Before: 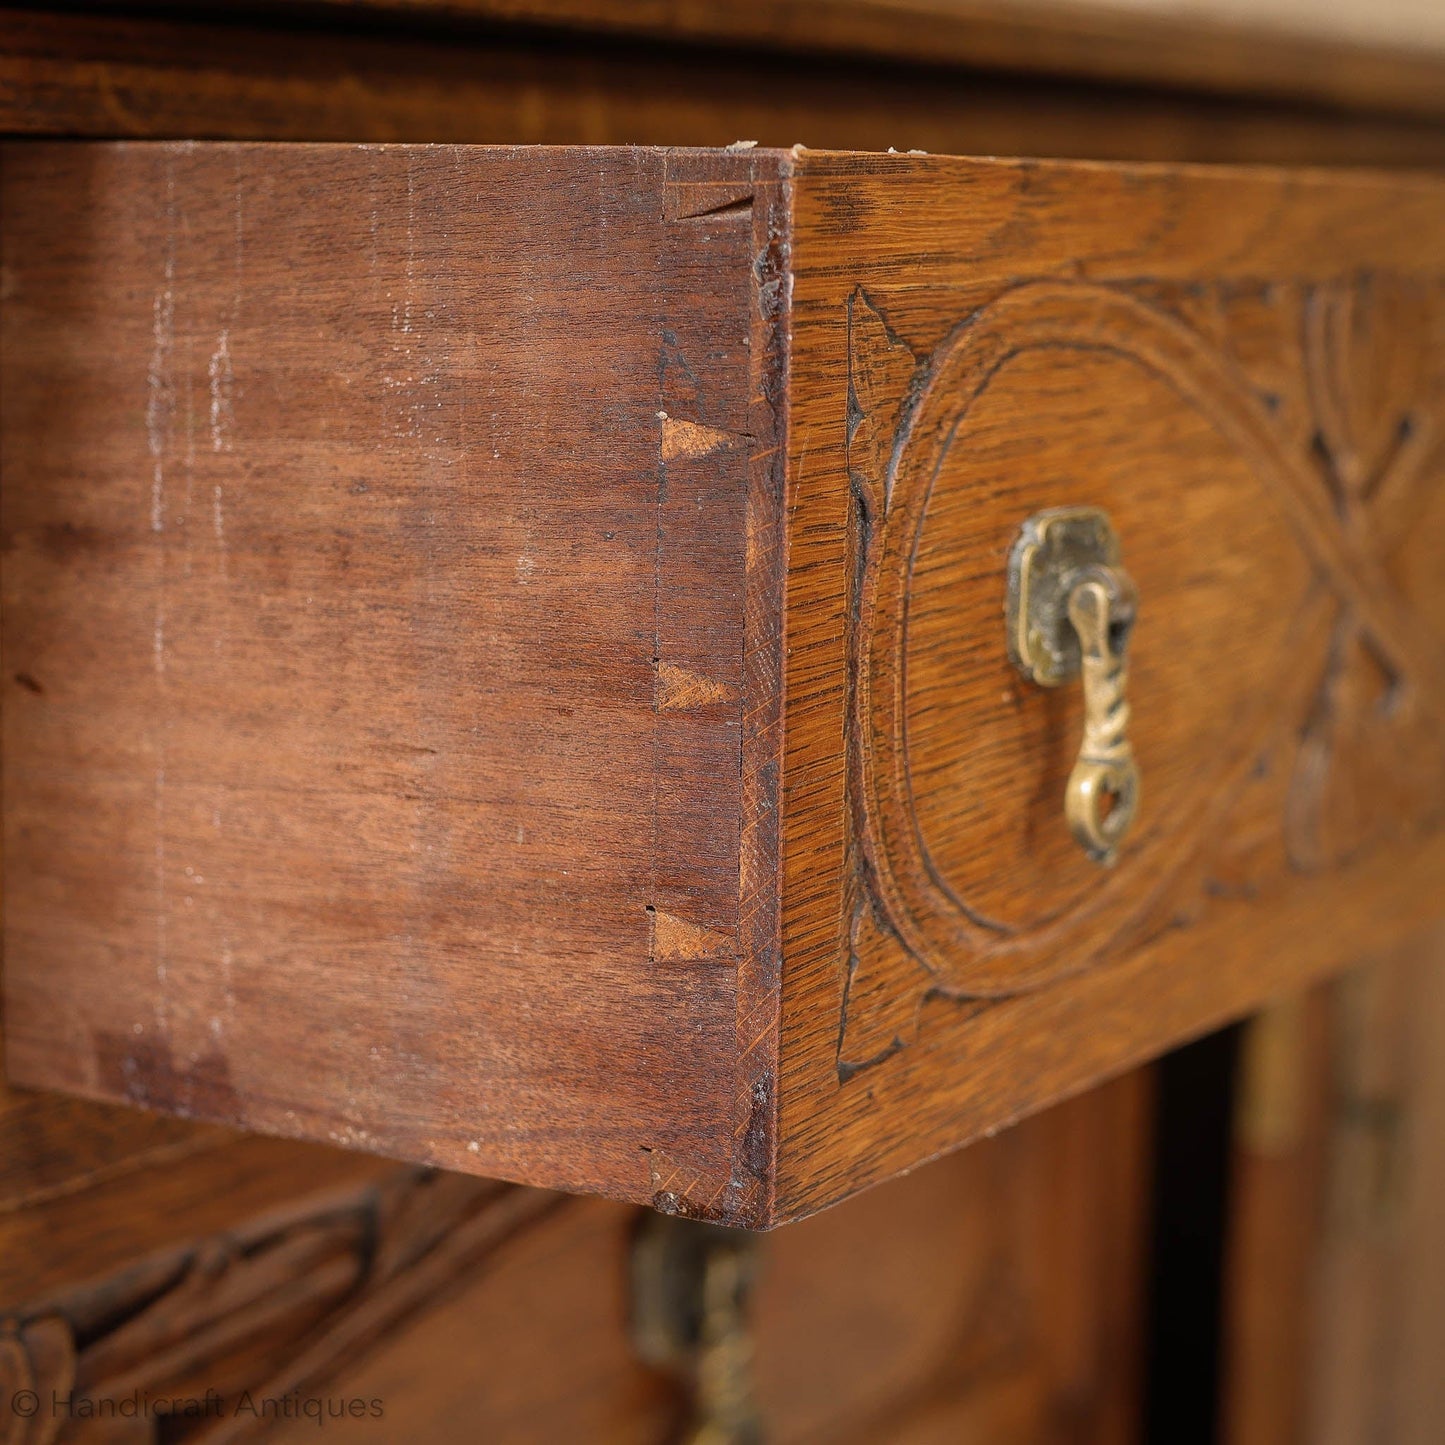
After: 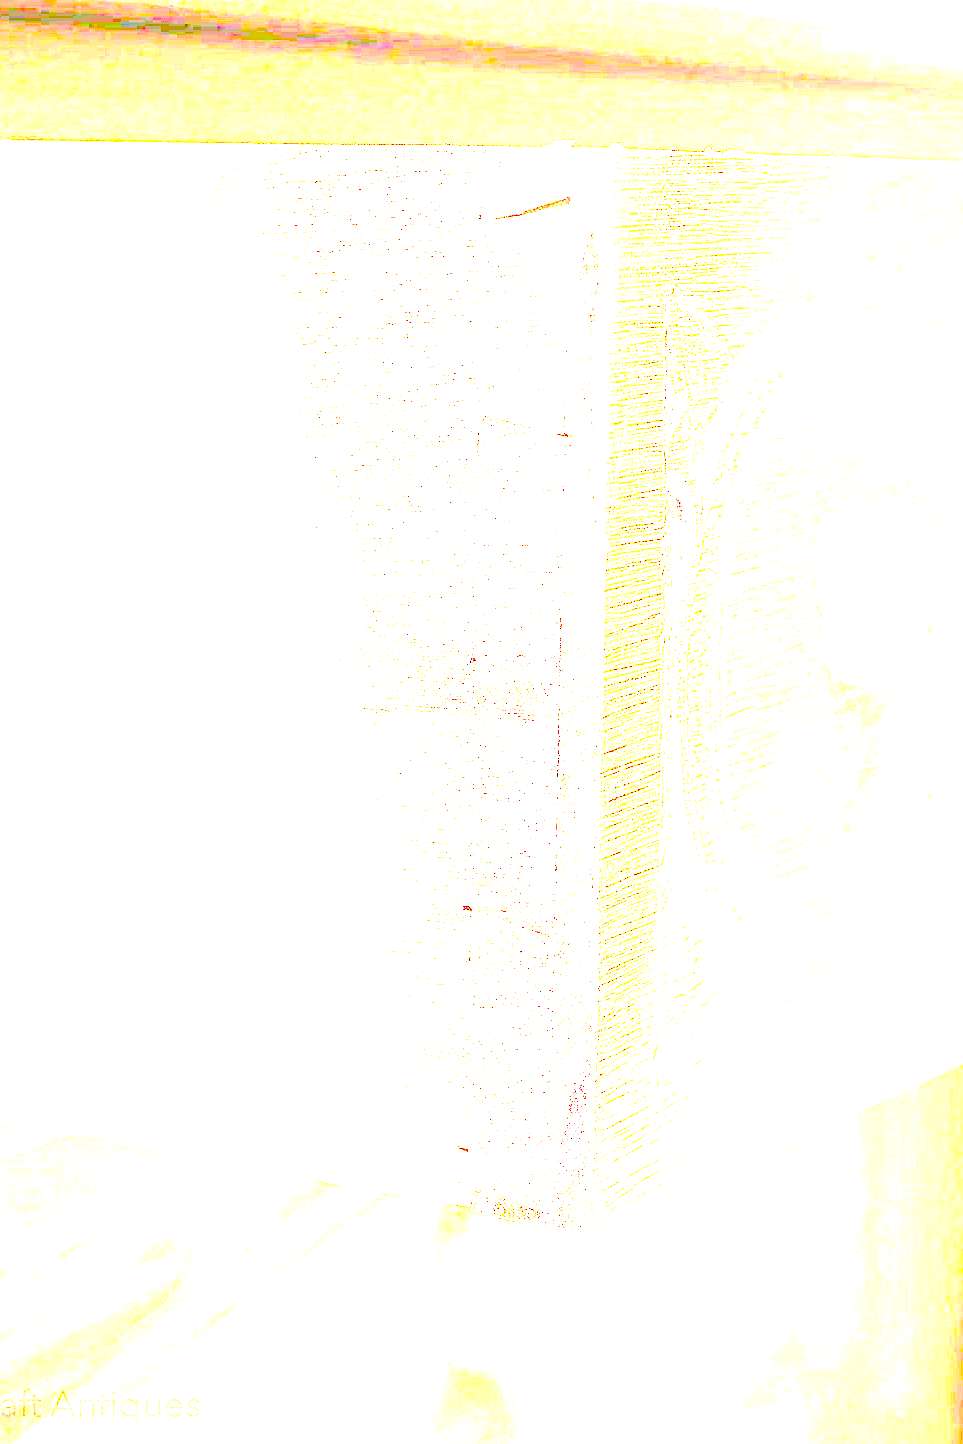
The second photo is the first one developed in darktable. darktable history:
exposure: exposure 8 EV, compensate highlight preservation false
sharpen: on, module defaults
tone curve: curves: ch0 [(0, 0) (0.26, 0.424) (0.417, 0.585) (1, 1)]
crop and rotate: left 12.673%, right 20.66%
